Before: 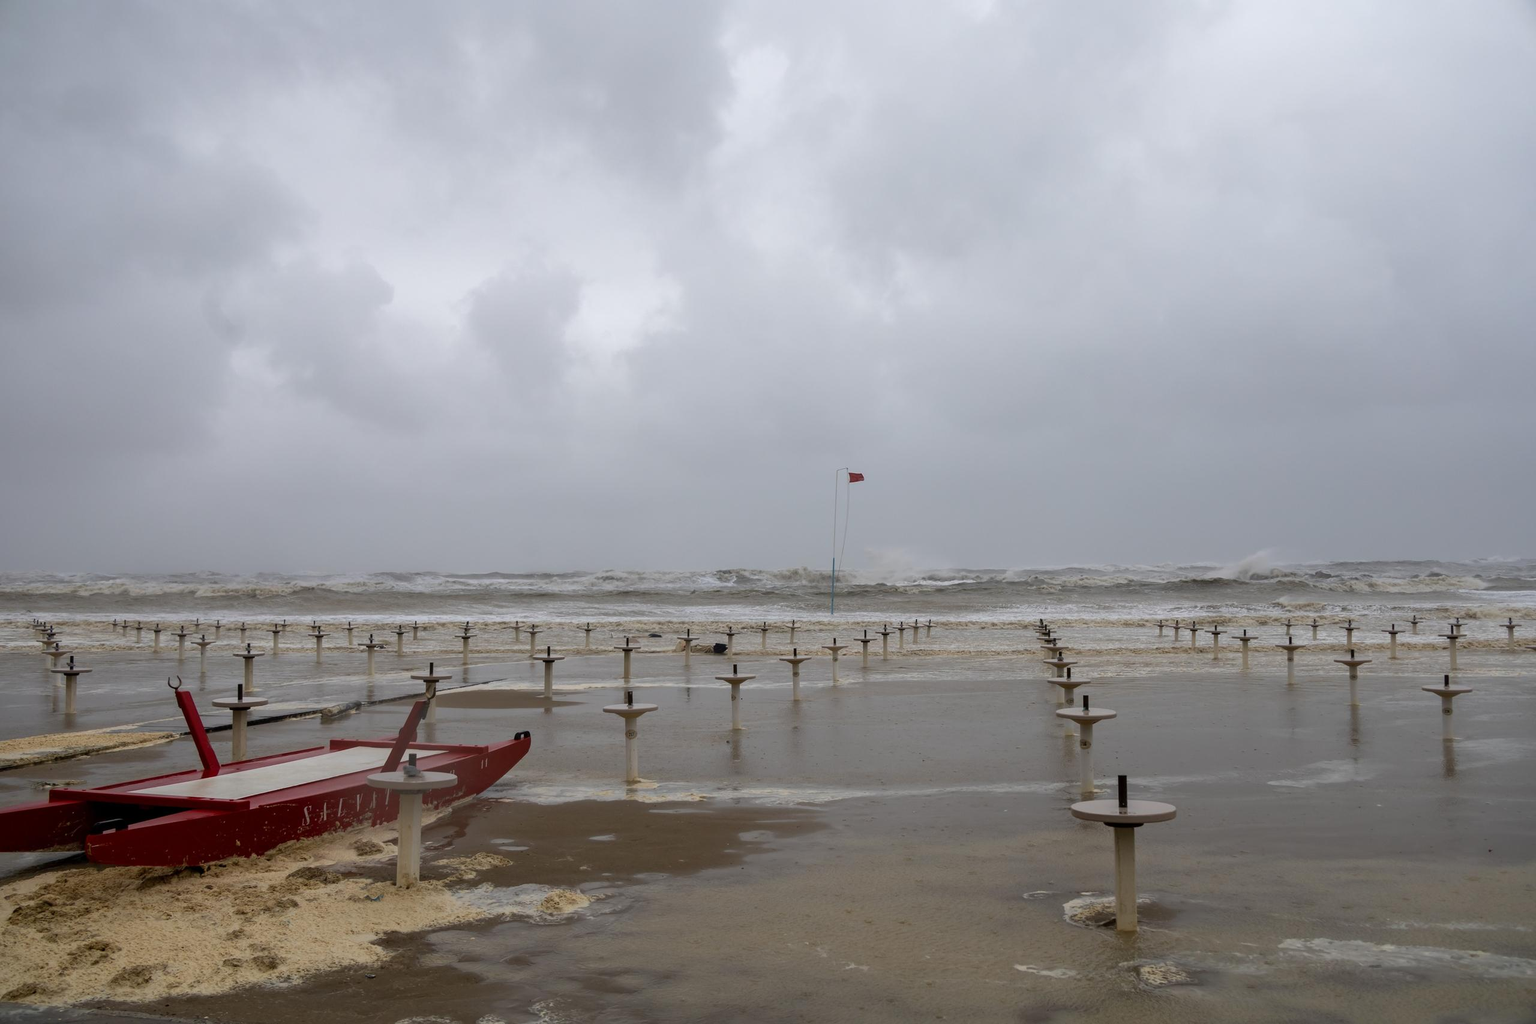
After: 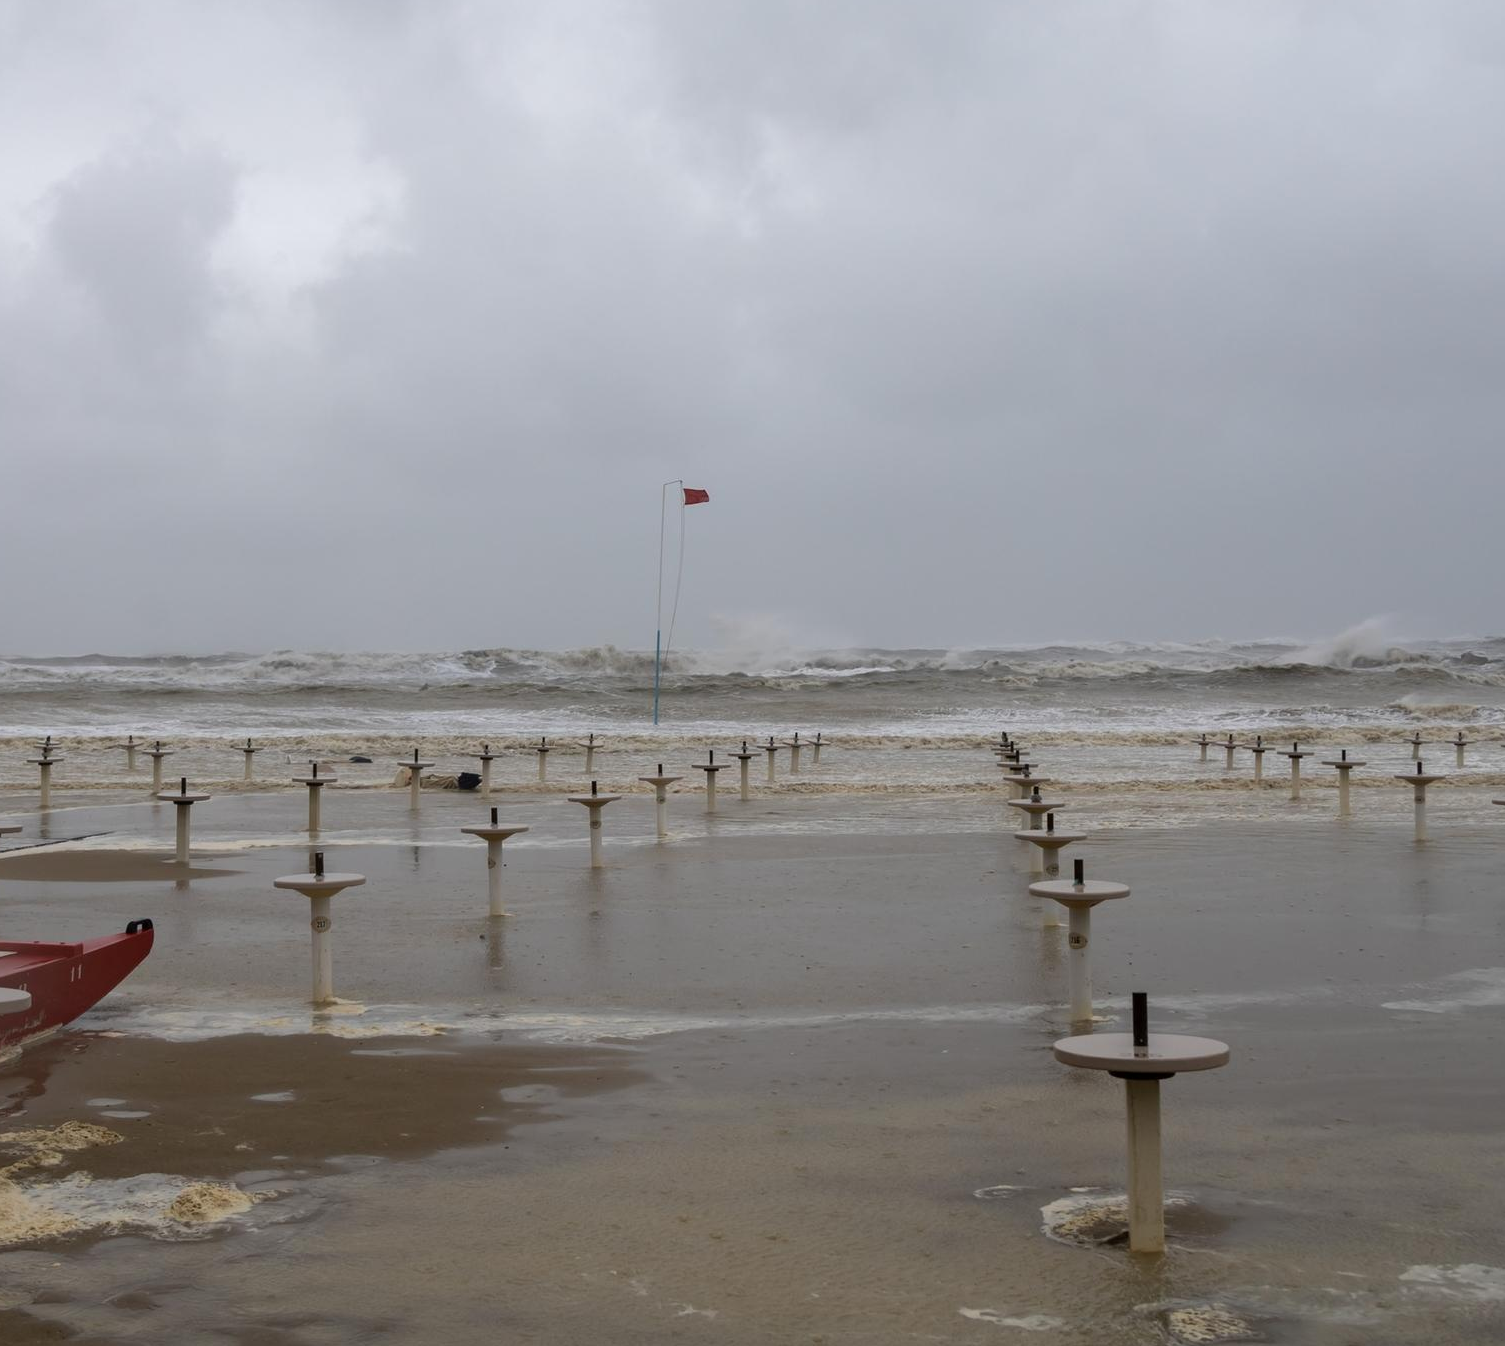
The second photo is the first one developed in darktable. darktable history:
crop and rotate: left 28.57%, top 17.601%, right 12.634%, bottom 3.465%
